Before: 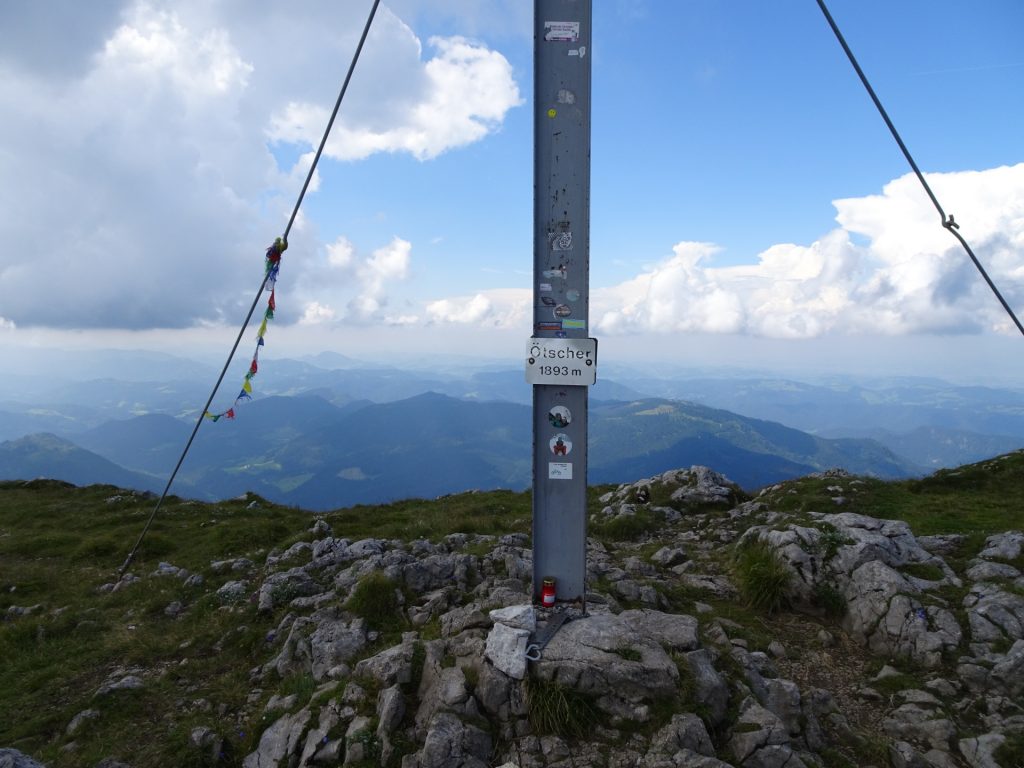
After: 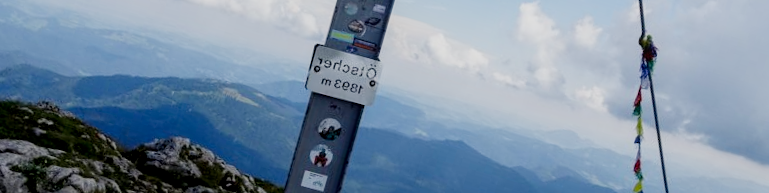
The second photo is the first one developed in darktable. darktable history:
filmic rgb: middle gray luminance 29%, black relative exposure -10.3 EV, white relative exposure 5.5 EV, threshold 6 EV, target black luminance 0%, hardness 3.95, latitude 2.04%, contrast 1.132, highlights saturation mix 5%, shadows ↔ highlights balance 15.11%, preserve chrominance no, color science v3 (2019), use custom middle-gray values true, iterations of high-quality reconstruction 0, enable highlight reconstruction true
crop and rotate: angle 16.12°, top 30.835%, bottom 35.653%
local contrast: on, module defaults
exposure: exposure 0.661 EV, compensate highlight preservation false
